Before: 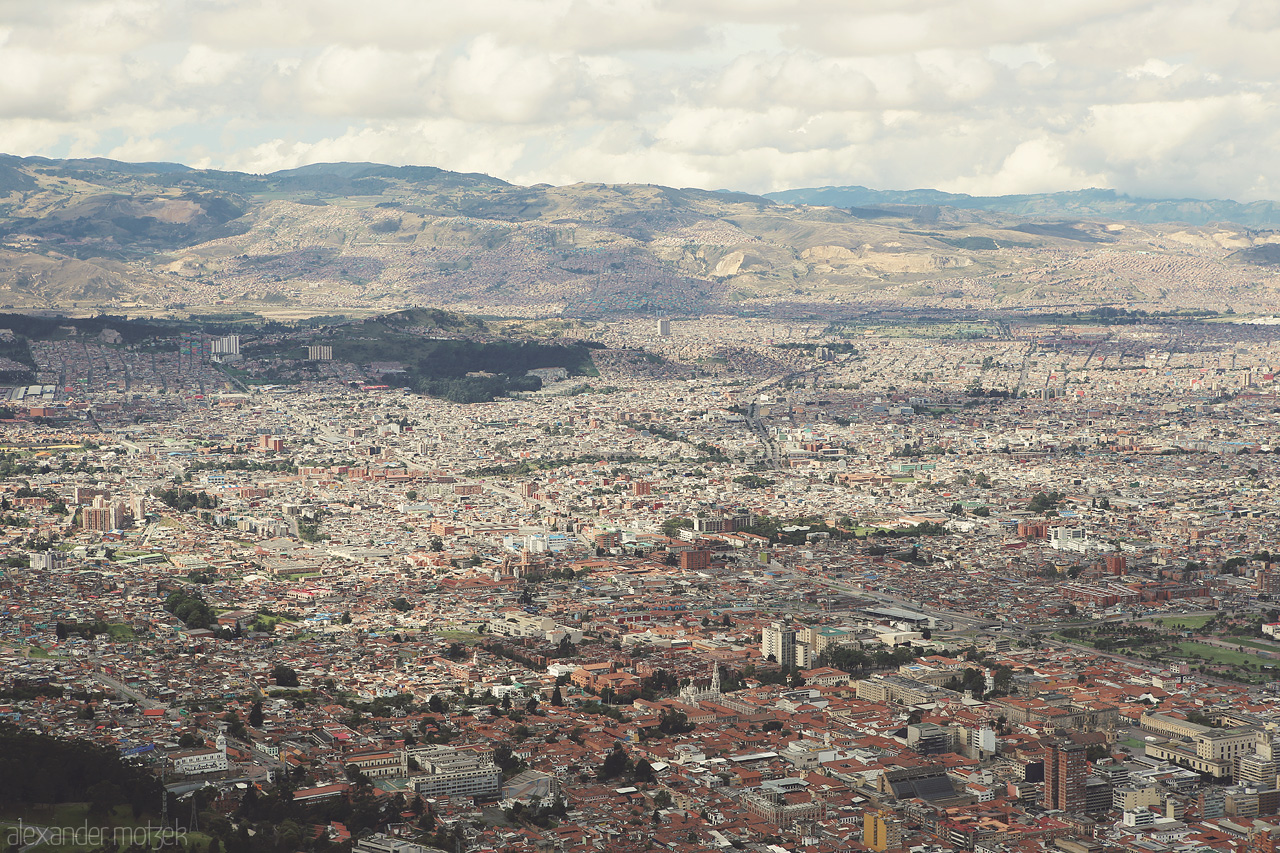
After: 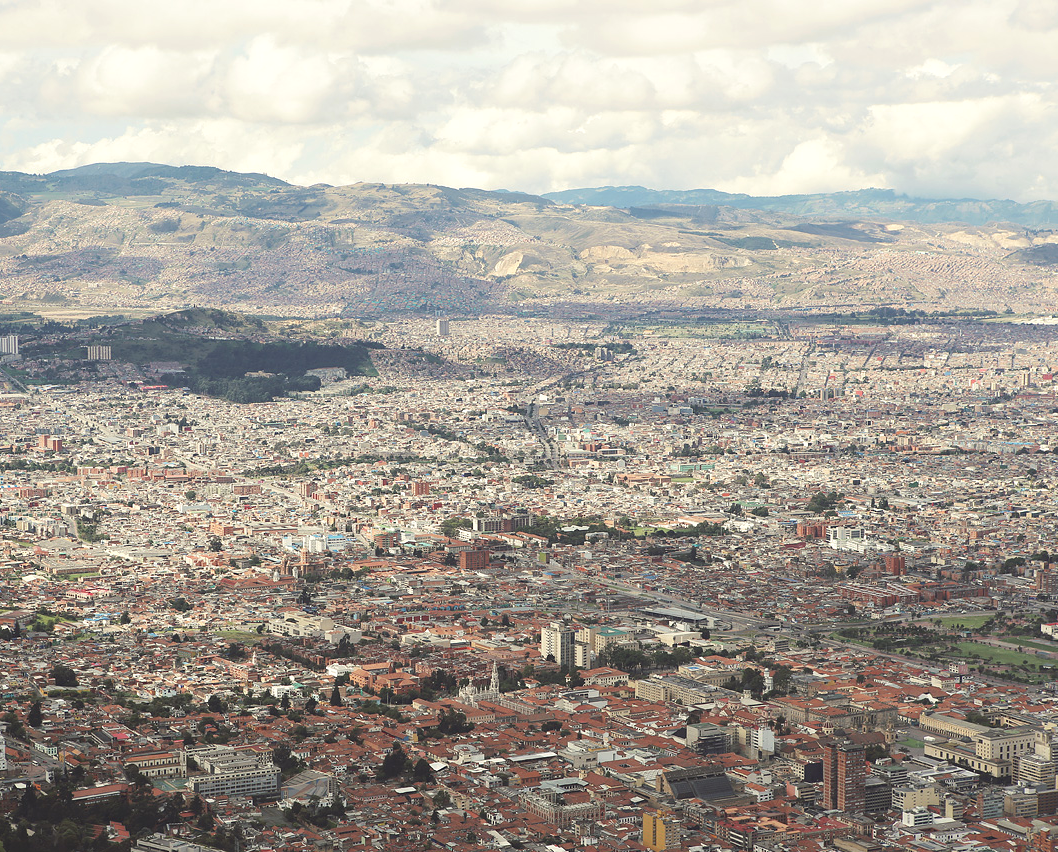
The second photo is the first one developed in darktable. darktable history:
crop: left 17.287%, bottom 0.038%
exposure: black level correction 0.001, exposure 0.191 EV, compensate exposure bias true, compensate highlight preservation false
